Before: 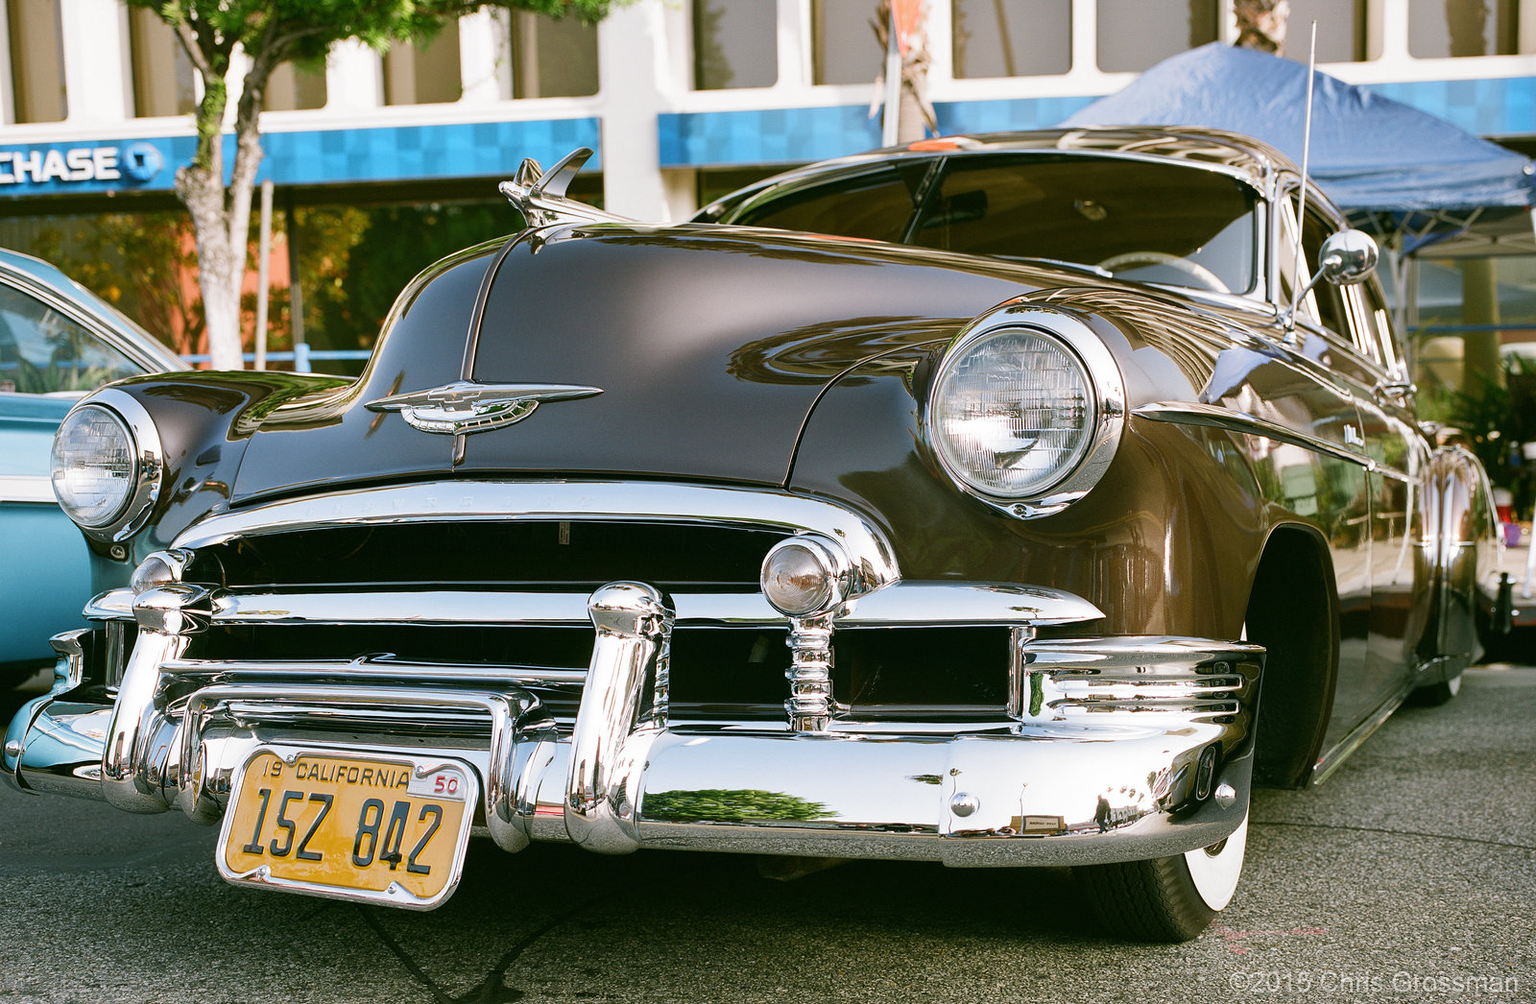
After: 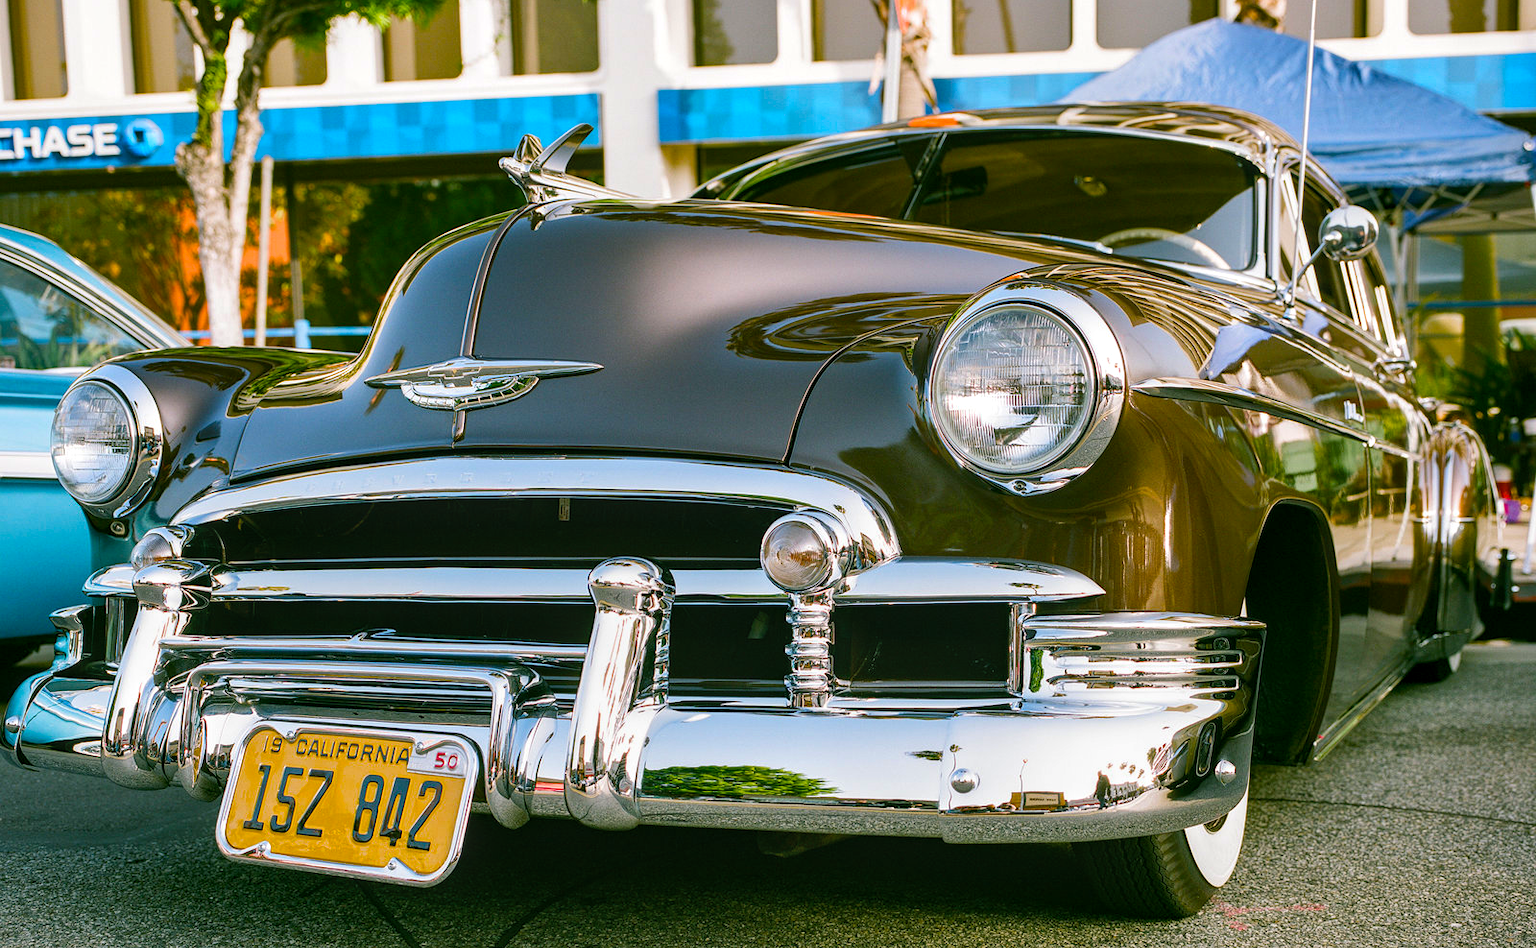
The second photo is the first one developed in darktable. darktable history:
crop and rotate: top 2.445%, bottom 3.021%
tone equalizer: edges refinement/feathering 500, mask exposure compensation -1.57 EV, preserve details no
color balance rgb: shadows lift › chroma 2.059%, shadows lift › hue 214.98°, perceptual saturation grading › global saturation 75.895%, perceptual saturation grading › shadows -30.999%
local contrast: on, module defaults
